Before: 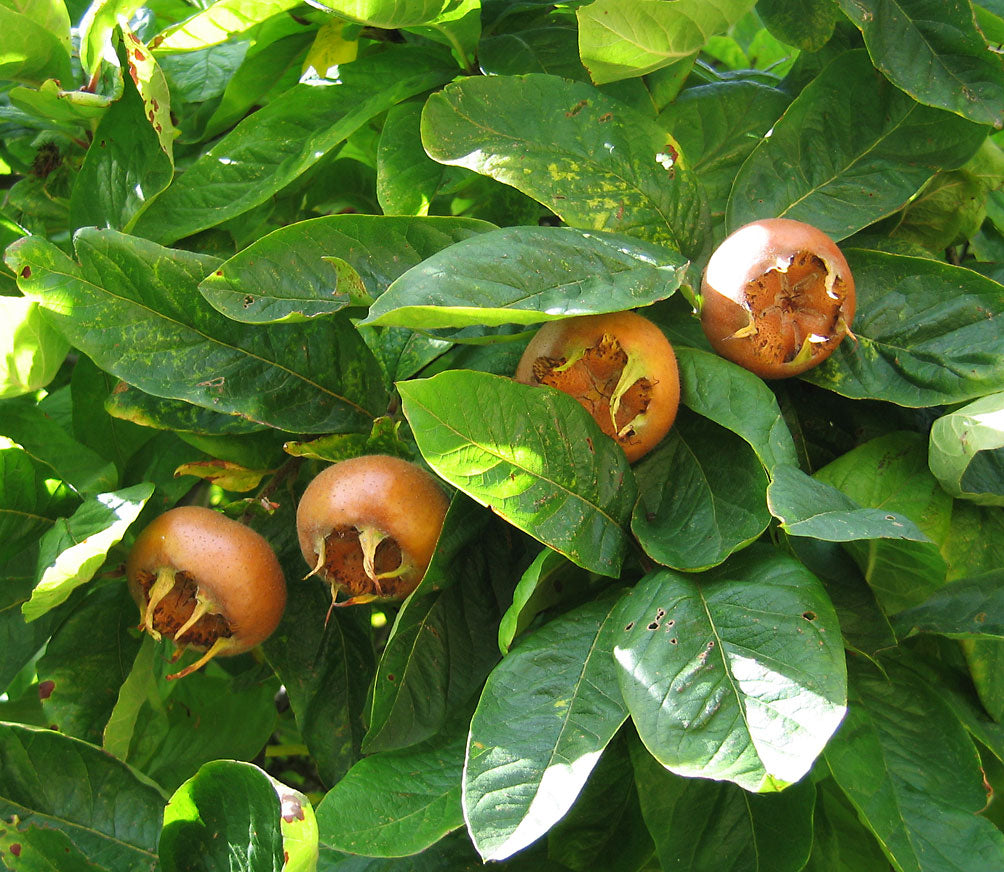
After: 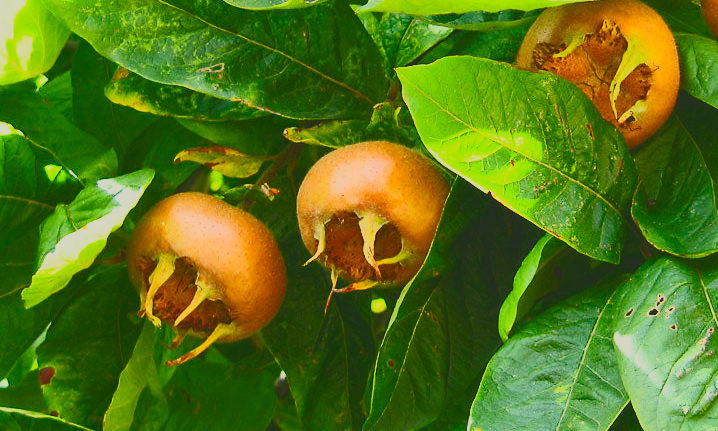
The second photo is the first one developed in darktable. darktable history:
color correction: highlights a* -4.49, highlights b* 6.94
crop: top 36.021%, right 28.396%, bottom 14.53%
color balance rgb: highlights gain › chroma 1.125%, highlights gain › hue 68.59°, perceptual saturation grading › global saturation 26.633%, perceptual saturation grading › highlights -28.229%, perceptual saturation grading › mid-tones 15.214%, perceptual saturation grading › shadows 34.408%, global vibrance 9.531%
tone curve: curves: ch0 [(0, 0.148) (0.191, 0.225) (0.39, 0.373) (0.669, 0.716) (0.847, 0.818) (1, 0.839)], color space Lab, independent channels, preserve colors none
exposure: exposure 0.298 EV, compensate exposure bias true, compensate highlight preservation false
